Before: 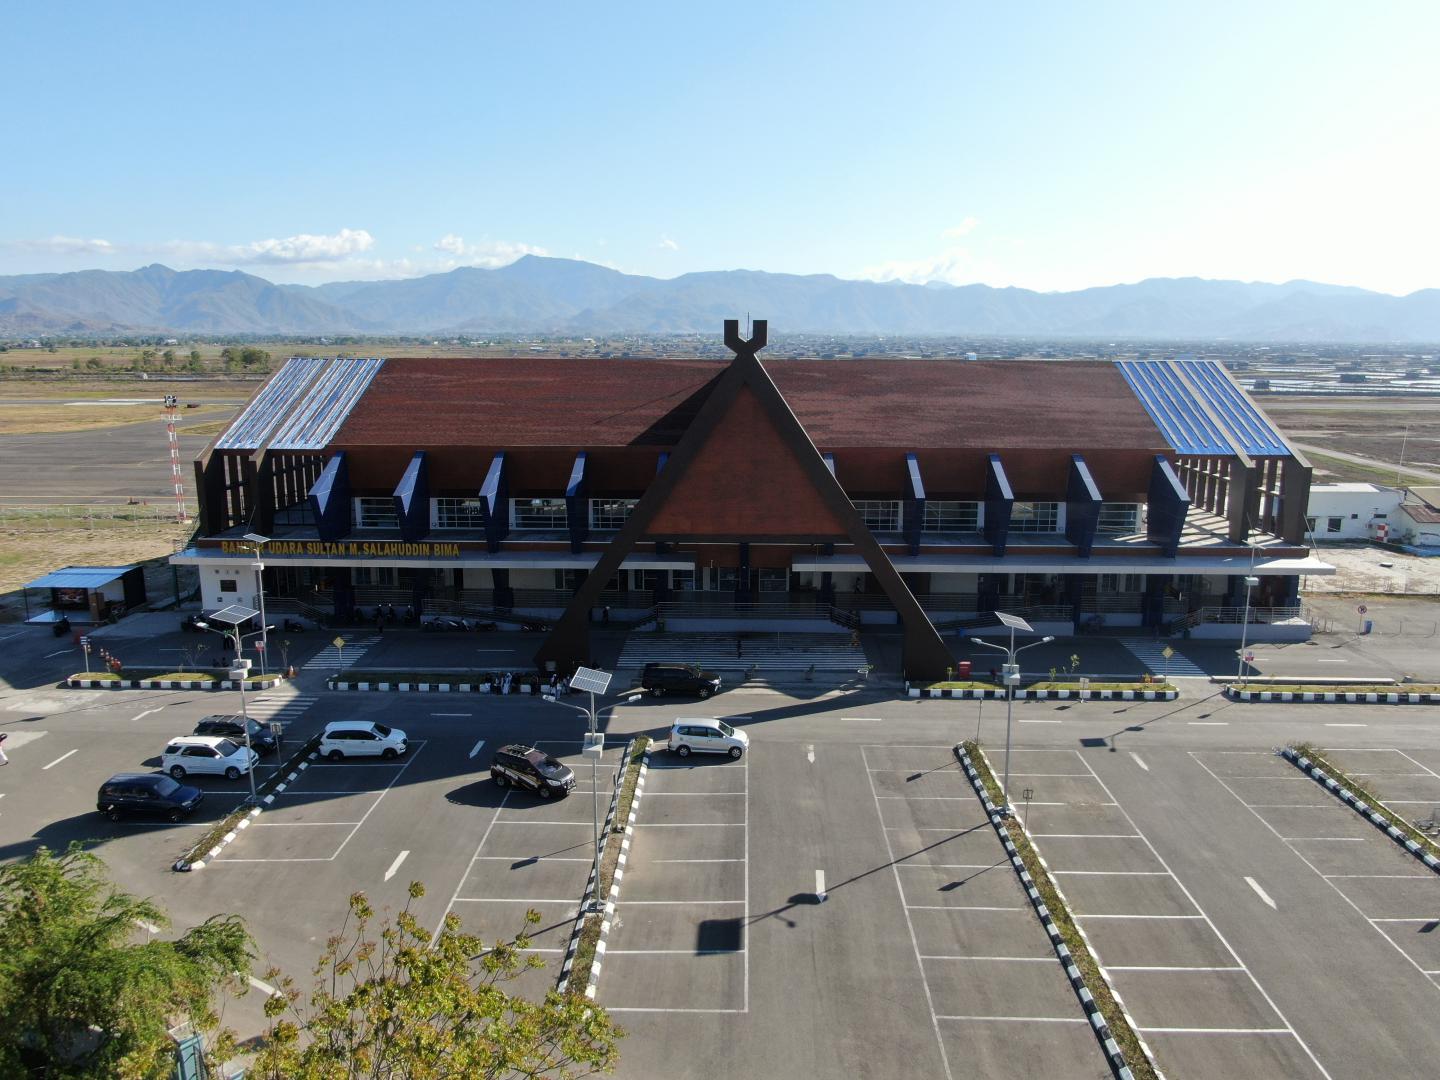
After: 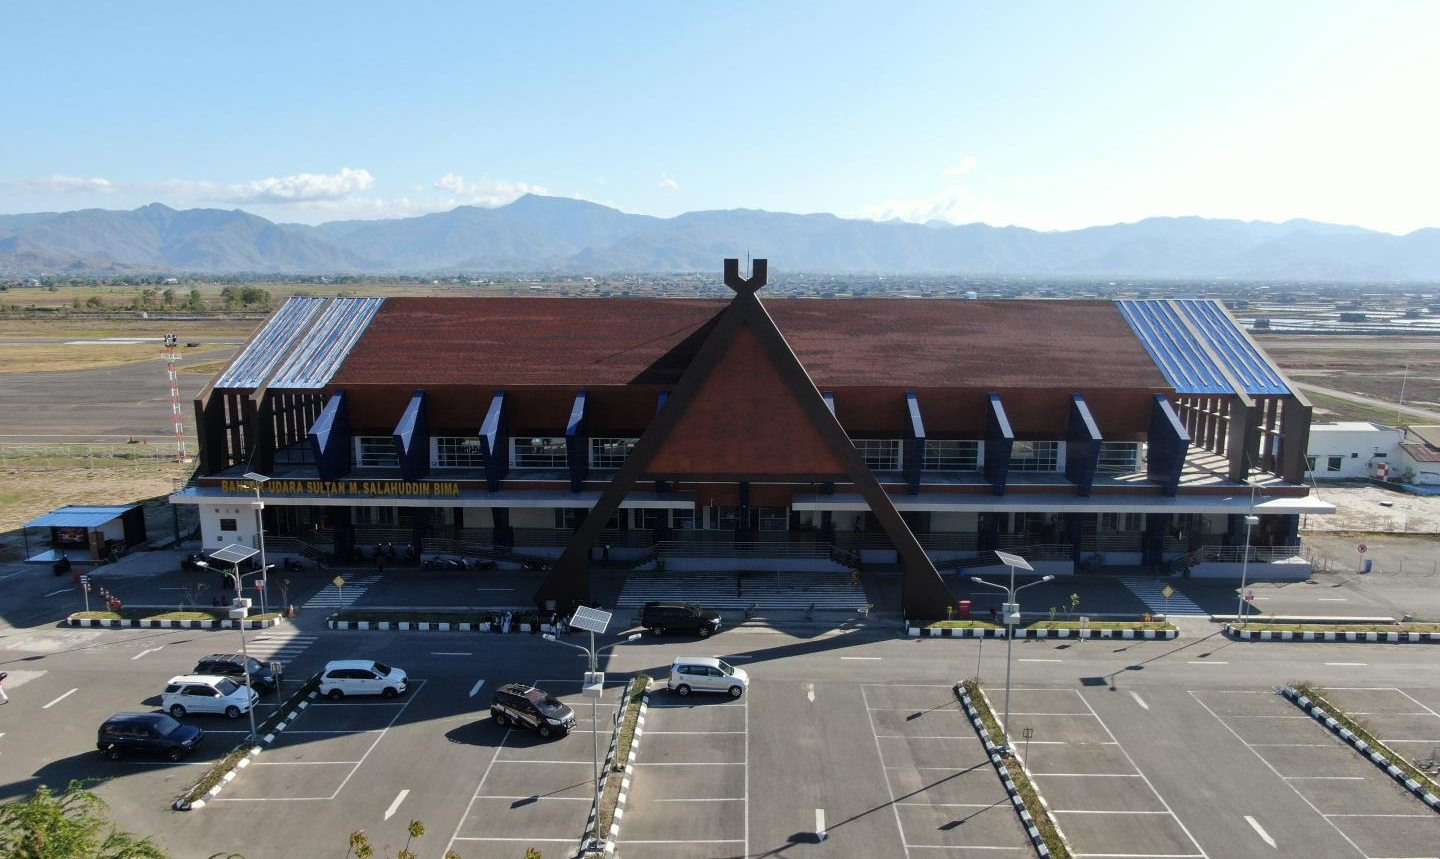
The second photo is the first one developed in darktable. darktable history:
crop and rotate: top 5.662%, bottom 14.788%
